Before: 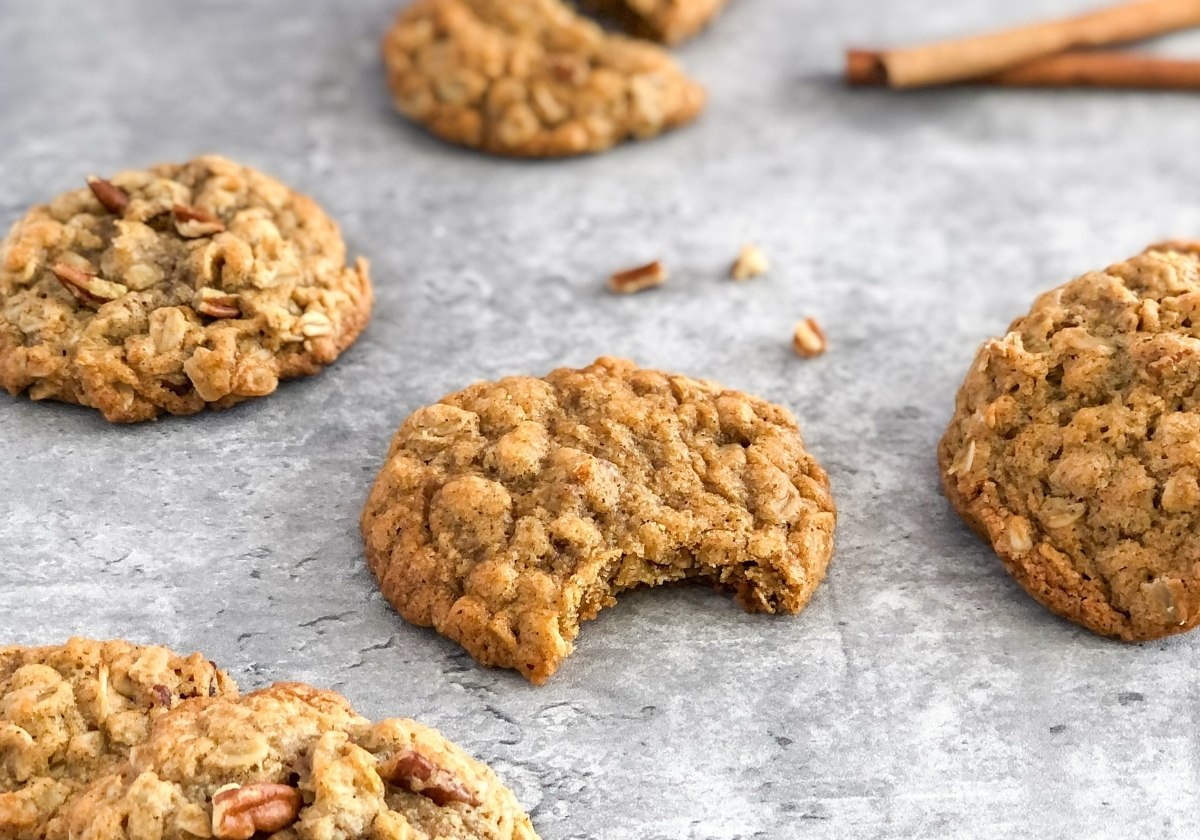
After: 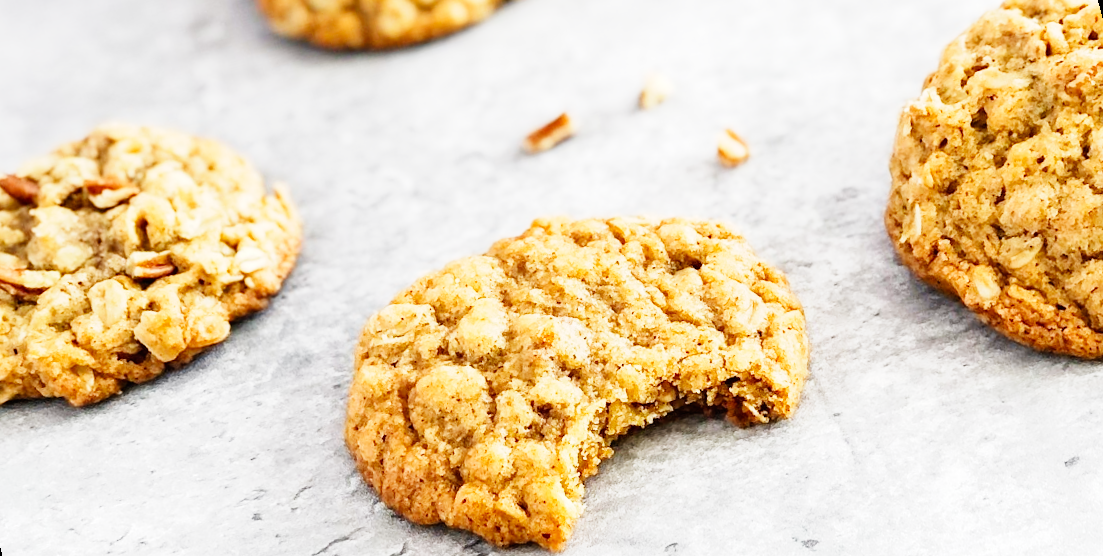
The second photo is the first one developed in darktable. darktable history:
rotate and perspective: rotation -14.8°, crop left 0.1, crop right 0.903, crop top 0.25, crop bottom 0.748
base curve: curves: ch0 [(0, 0) (0, 0.001) (0.001, 0.001) (0.004, 0.002) (0.007, 0.004) (0.015, 0.013) (0.033, 0.045) (0.052, 0.096) (0.075, 0.17) (0.099, 0.241) (0.163, 0.42) (0.219, 0.55) (0.259, 0.616) (0.327, 0.722) (0.365, 0.765) (0.522, 0.873) (0.547, 0.881) (0.689, 0.919) (0.826, 0.952) (1, 1)], preserve colors none
